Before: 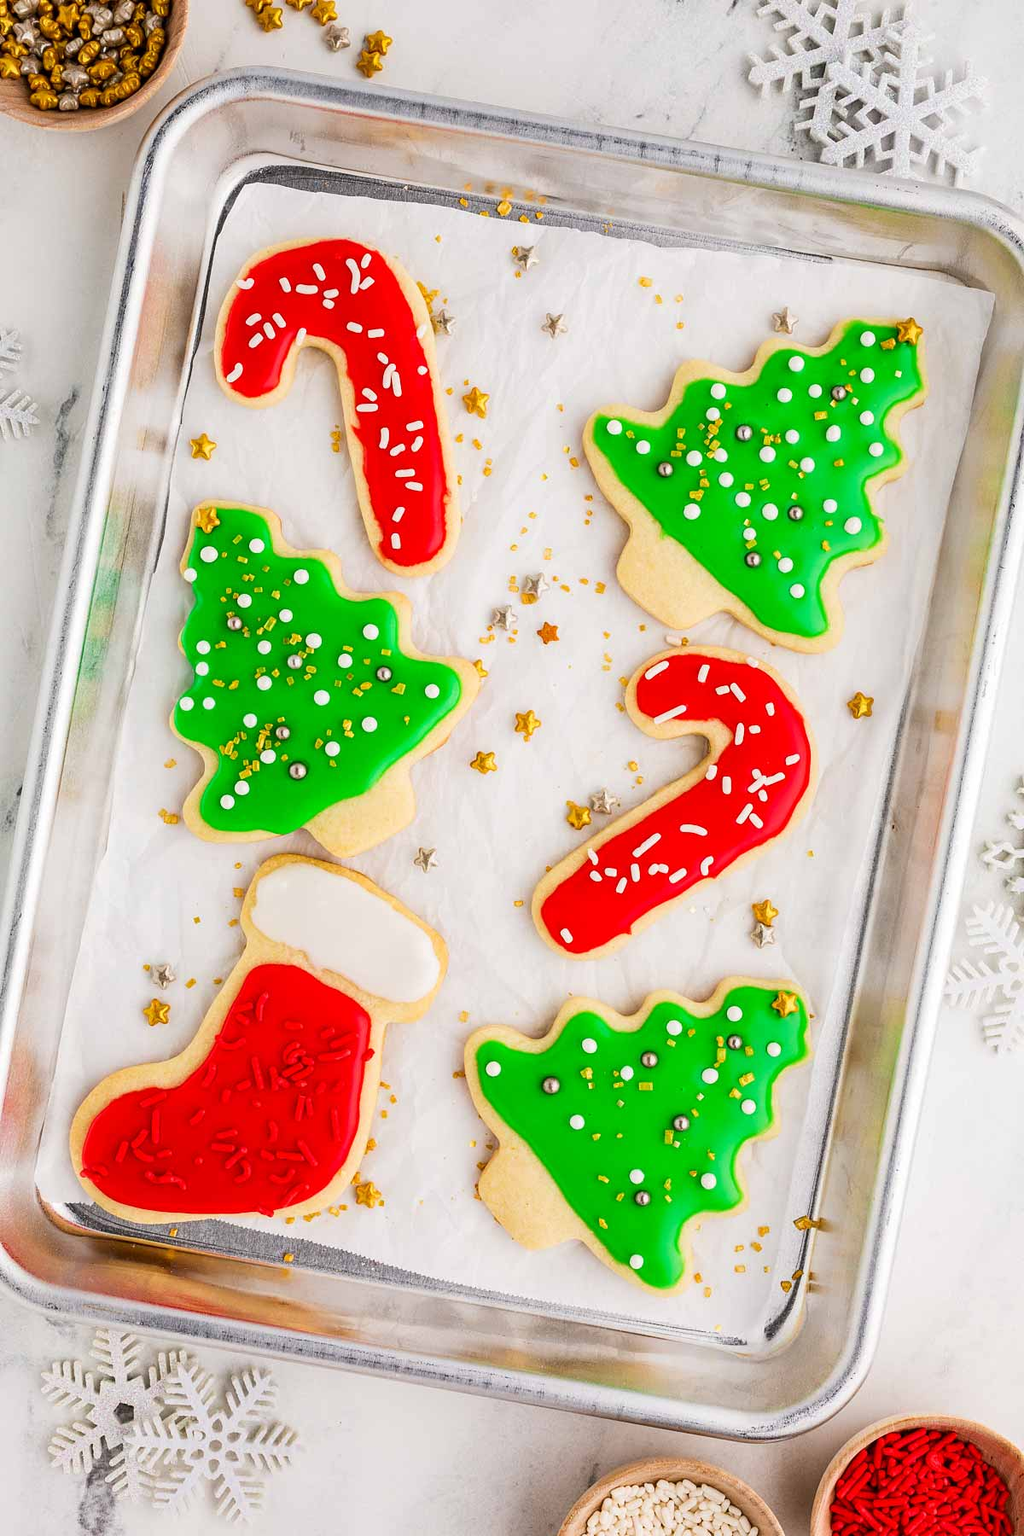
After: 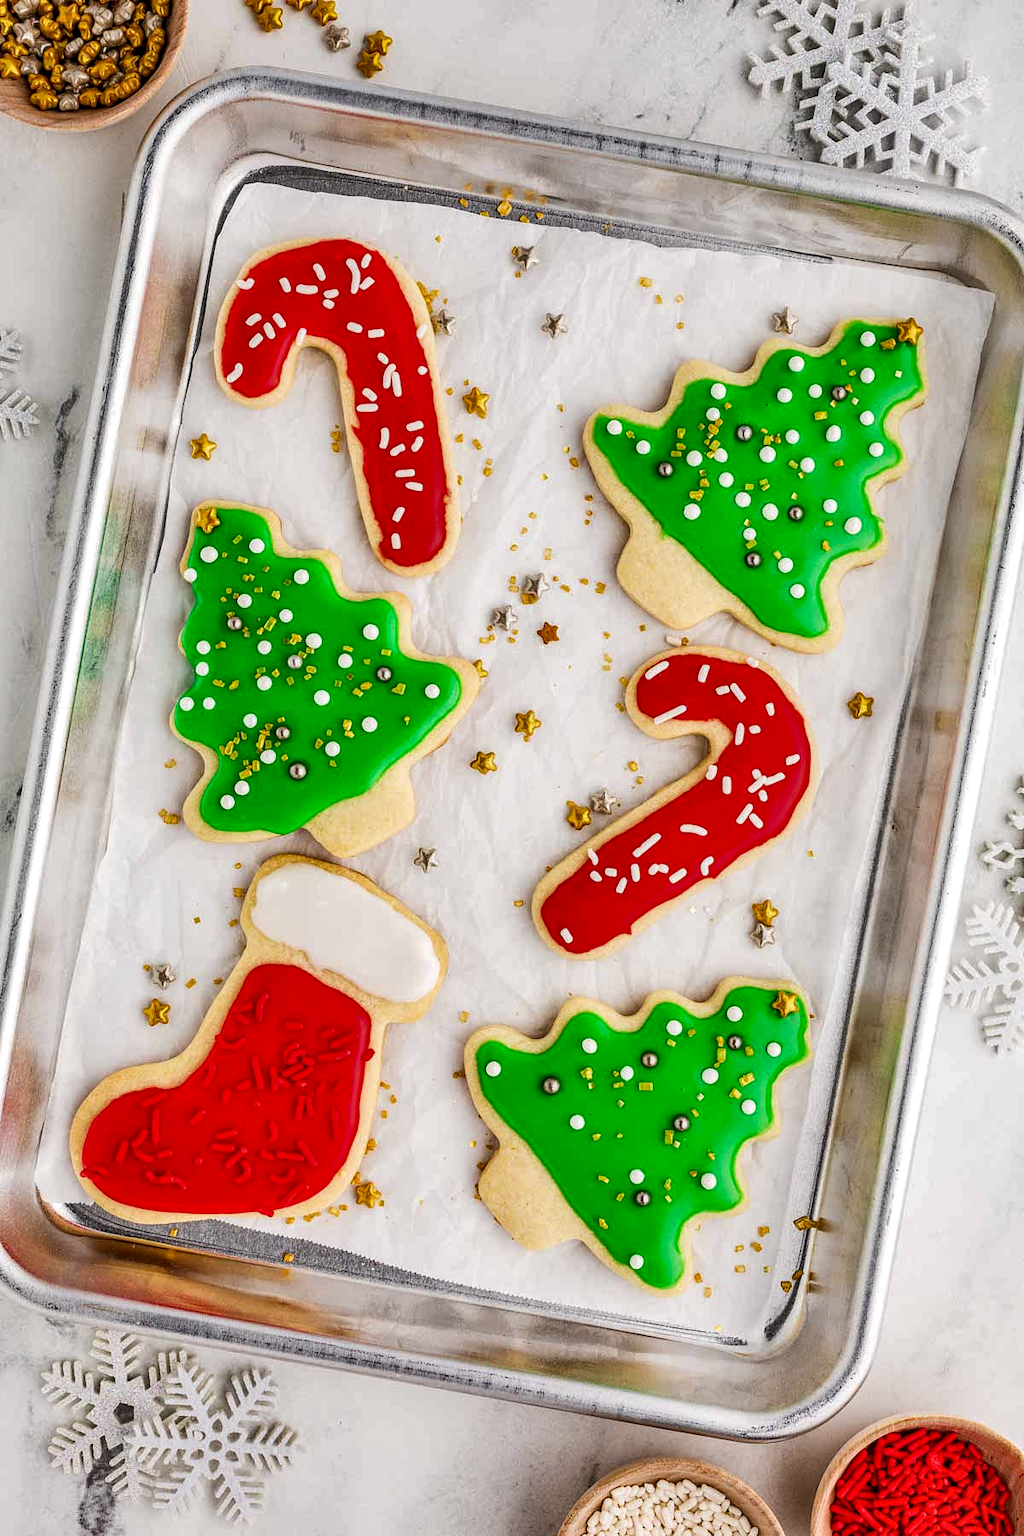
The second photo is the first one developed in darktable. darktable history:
shadows and highlights: shadows 58.11, highlights color adjustment 0.19%, soften with gaussian
local contrast: on, module defaults
